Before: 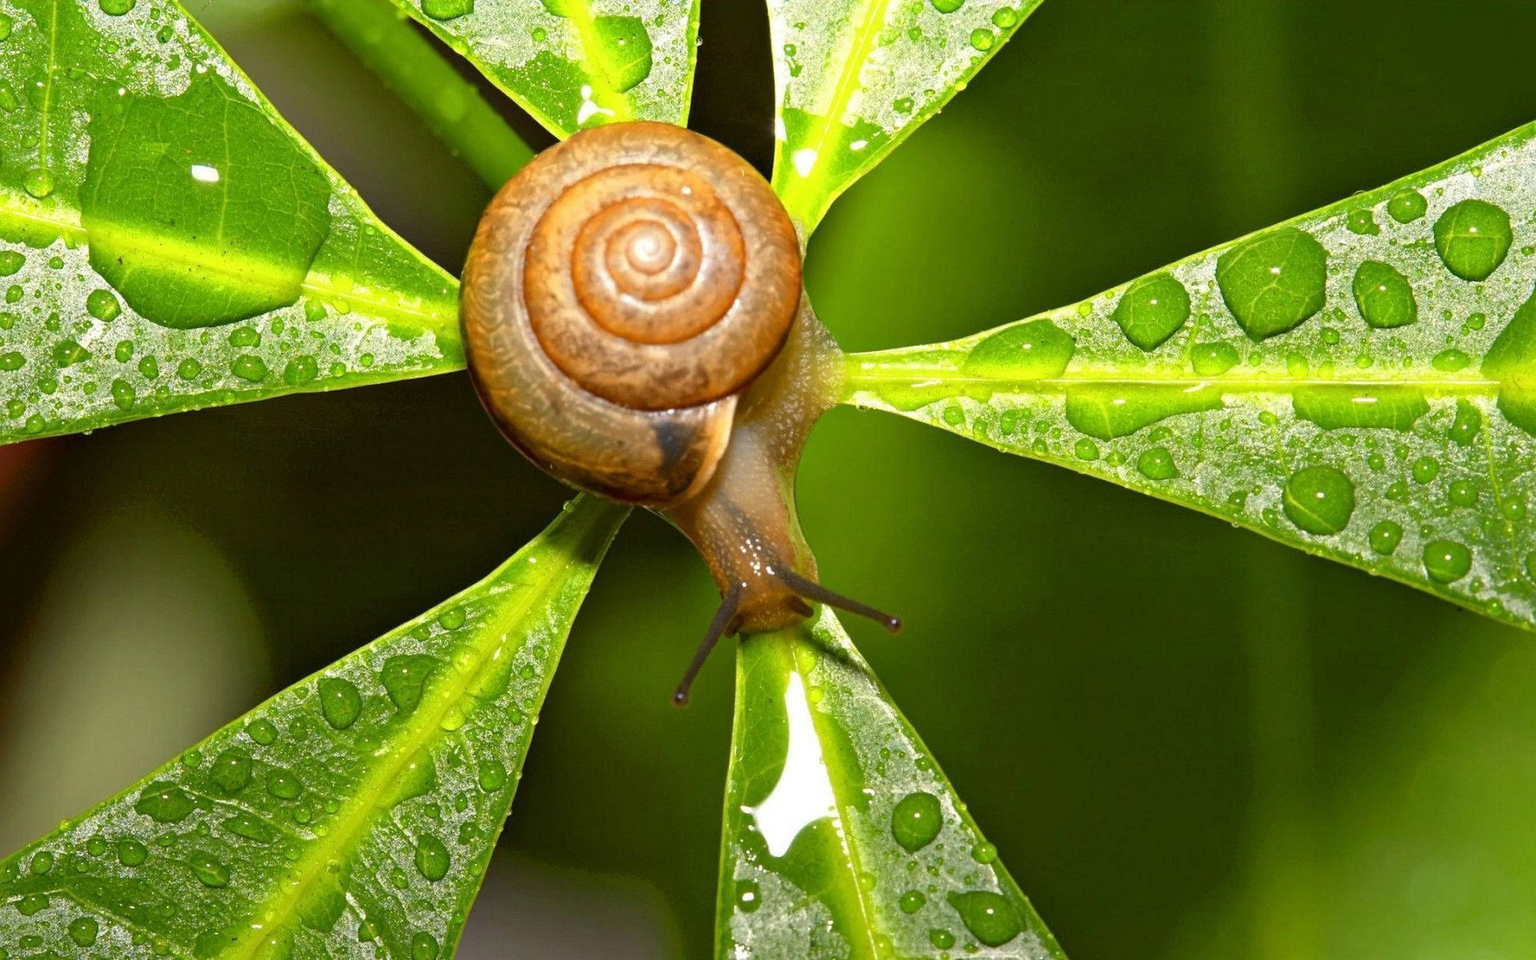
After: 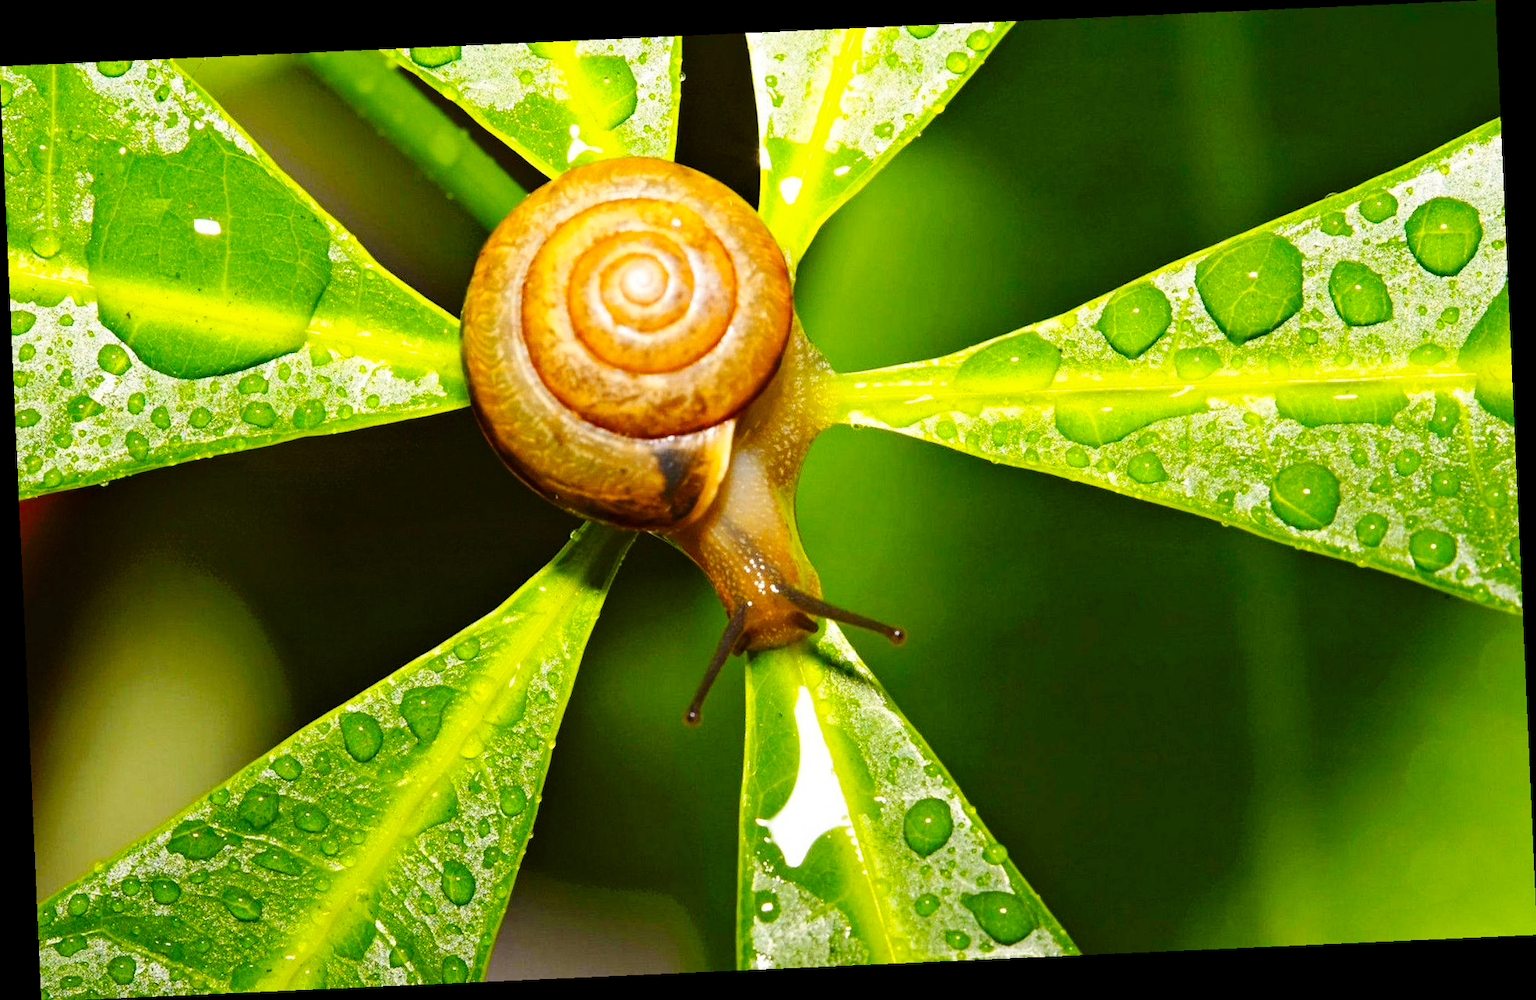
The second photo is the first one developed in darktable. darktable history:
white balance: emerald 1
color balance rgb: perceptual saturation grading › global saturation 25%, global vibrance 10%
base curve: curves: ch0 [(0, 0) (0.032, 0.025) (0.121, 0.166) (0.206, 0.329) (0.605, 0.79) (1, 1)], preserve colors none
rotate and perspective: rotation -2.56°, automatic cropping off
